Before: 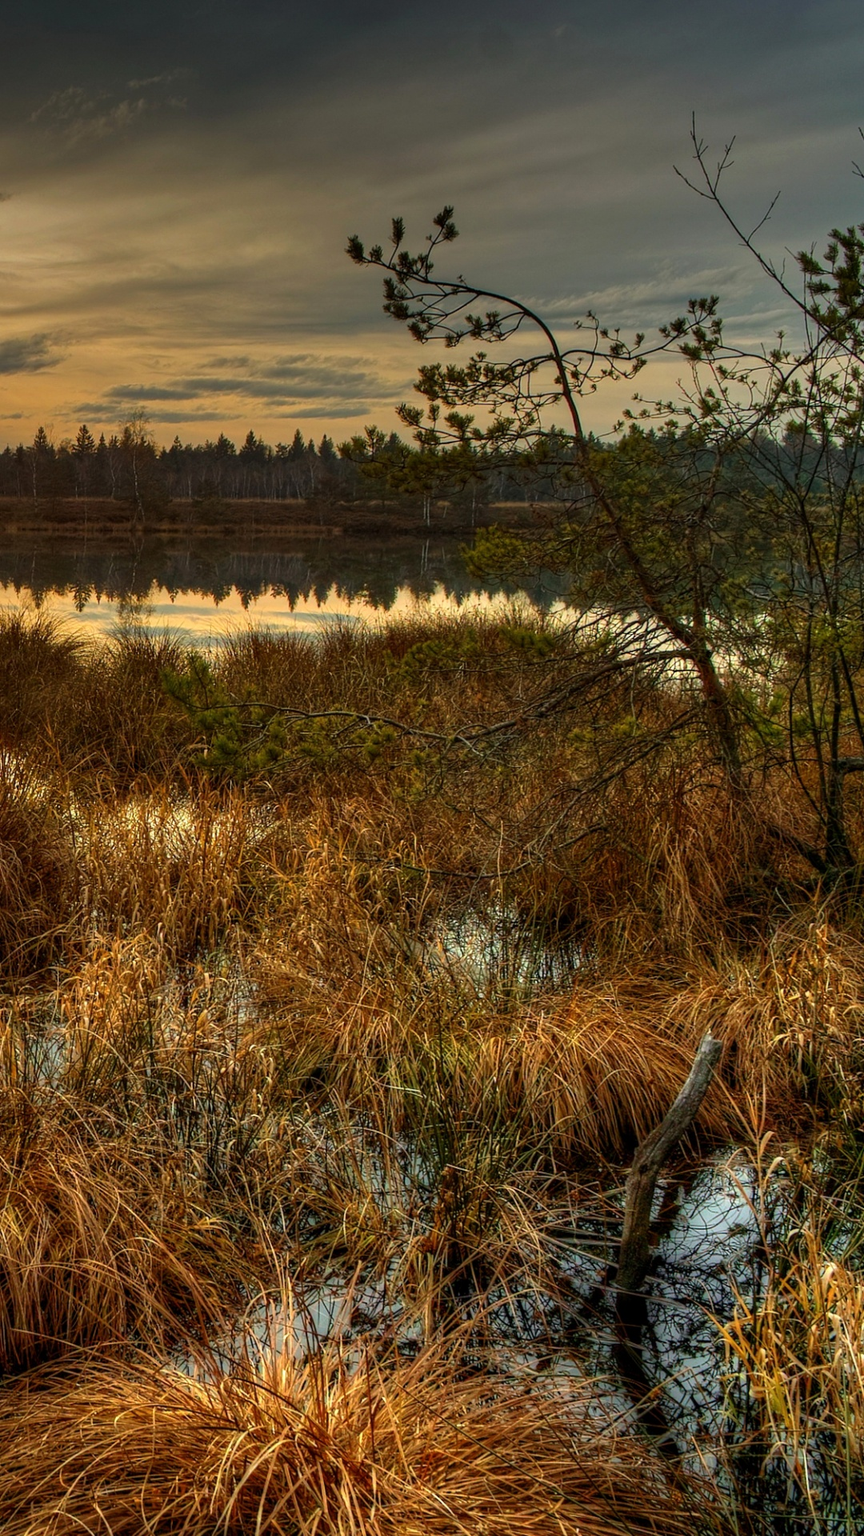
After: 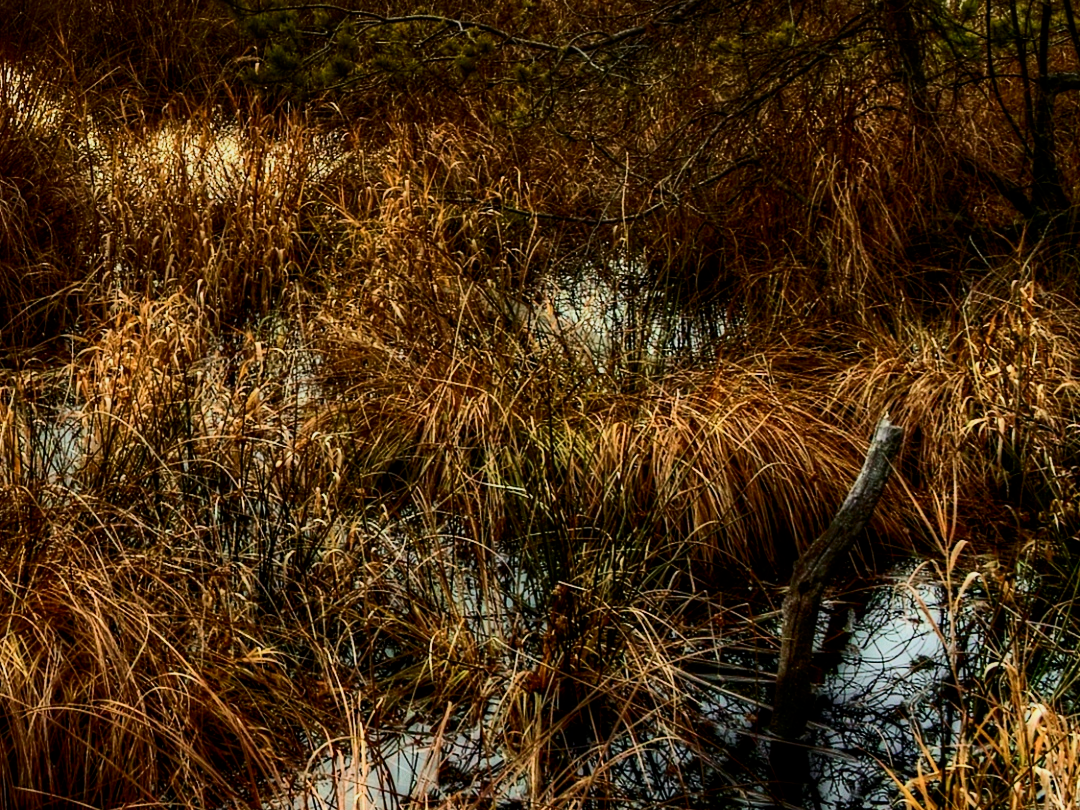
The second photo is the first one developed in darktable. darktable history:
filmic rgb: black relative exposure -7.65 EV, white relative exposure 4.56 EV, hardness 3.61, contrast 1.106
contrast brightness saturation: contrast 0.28
crop: top 45.551%, bottom 12.262%
